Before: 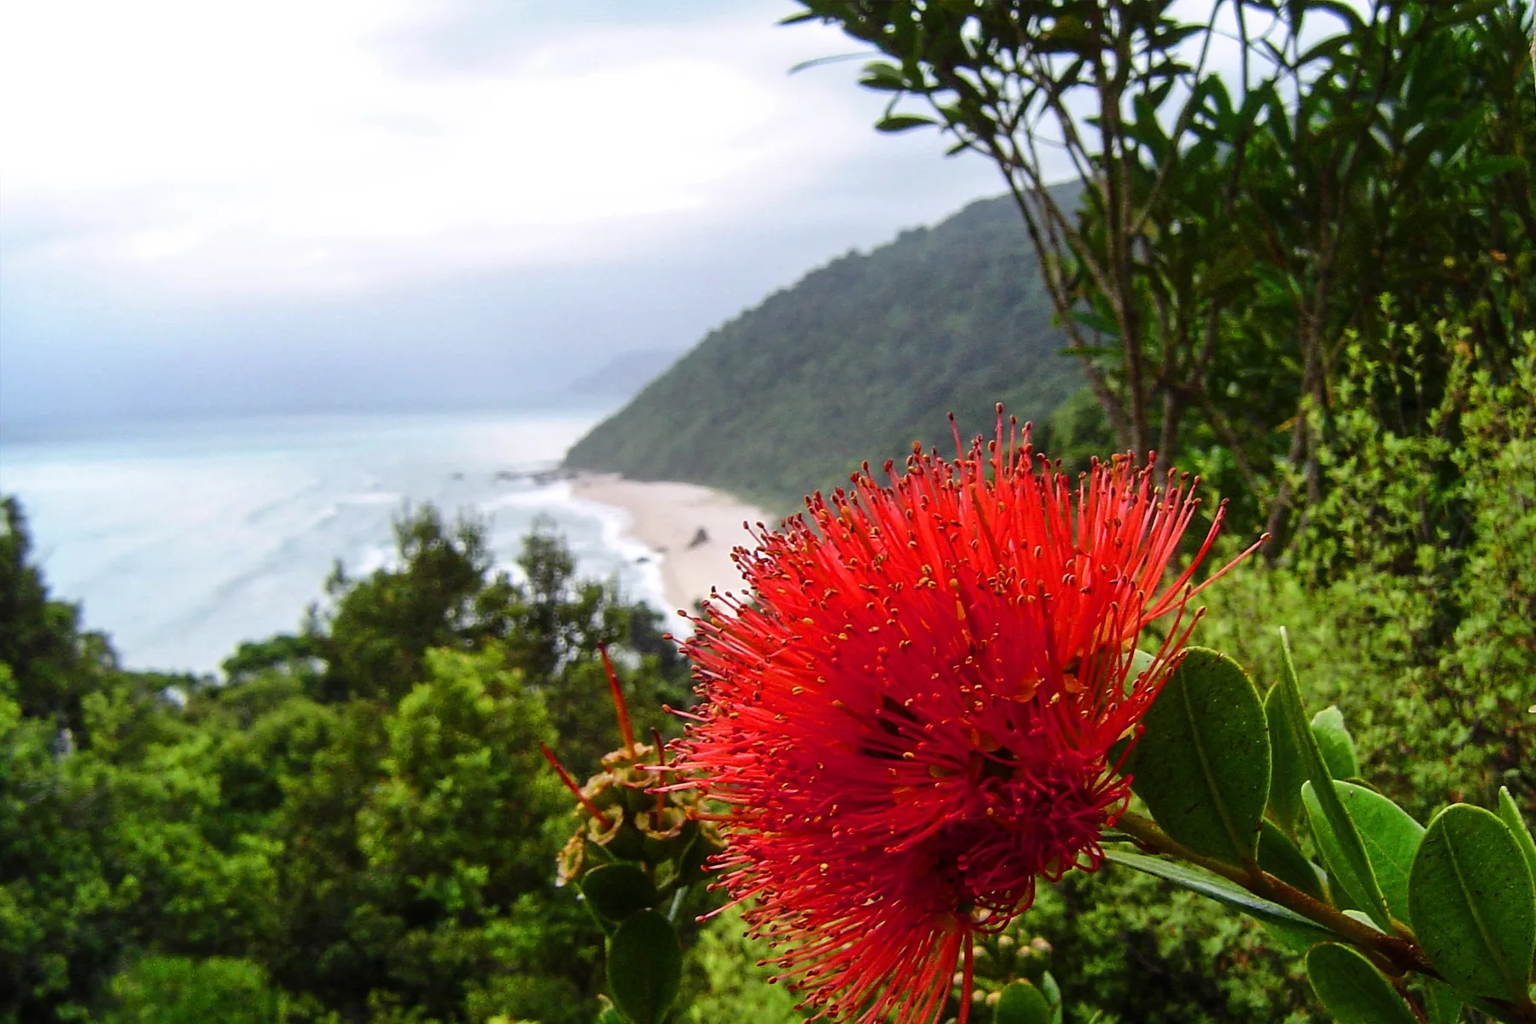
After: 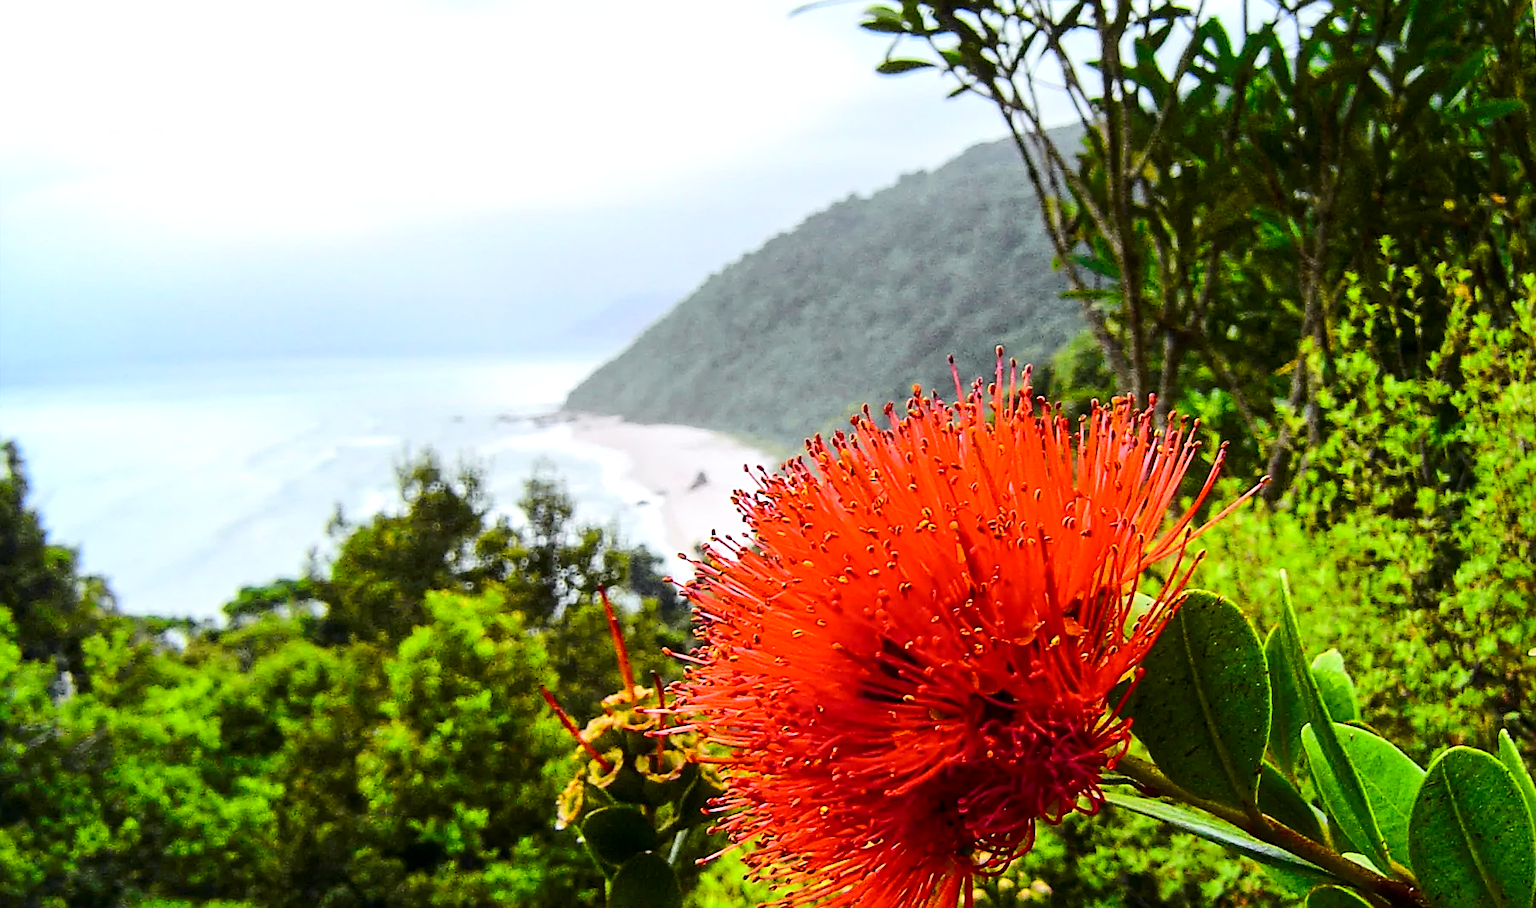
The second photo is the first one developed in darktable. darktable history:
local contrast: highlights 100%, shadows 100%, detail 120%, midtone range 0.2
crop and rotate: top 5.609%, bottom 5.609%
white balance: red 0.976, blue 1.04
sharpen: on, module defaults
tone curve: curves: ch0 [(0, 0) (0.11, 0.081) (0.256, 0.259) (0.398, 0.475) (0.498, 0.611) (0.65, 0.757) (0.835, 0.883) (1, 0.961)]; ch1 [(0, 0) (0.346, 0.307) (0.408, 0.369) (0.453, 0.457) (0.482, 0.479) (0.502, 0.498) (0.521, 0.51) (0.553, 0.554) (0.618, 0.65) (0.693, 0.727) (1, 1)]; ch2 [(0, 0) (0.366, 0.337) (0.434, 0.46) (0.485, 0.494) (0.5, 0.494) (0.511, 0.508) (0.537, 0.55) (0.579, 0.599) (0.621, 0.693) (1, 1)], color space Lab, independent channels, preserve colors none
exposure: exposure 0.496 EV, compensate highlight preservation false
